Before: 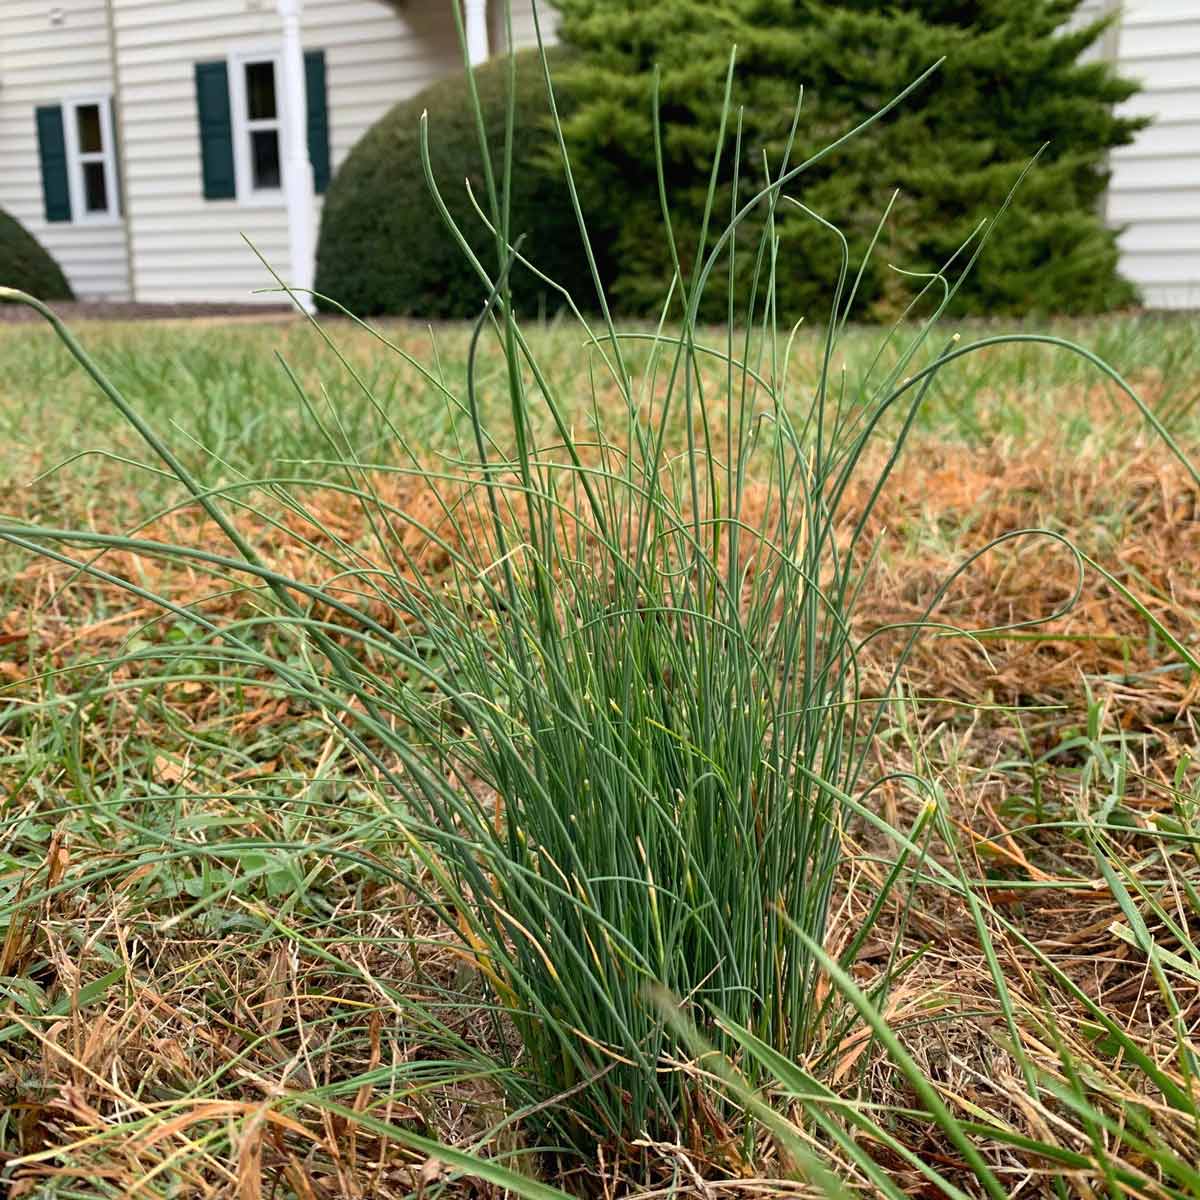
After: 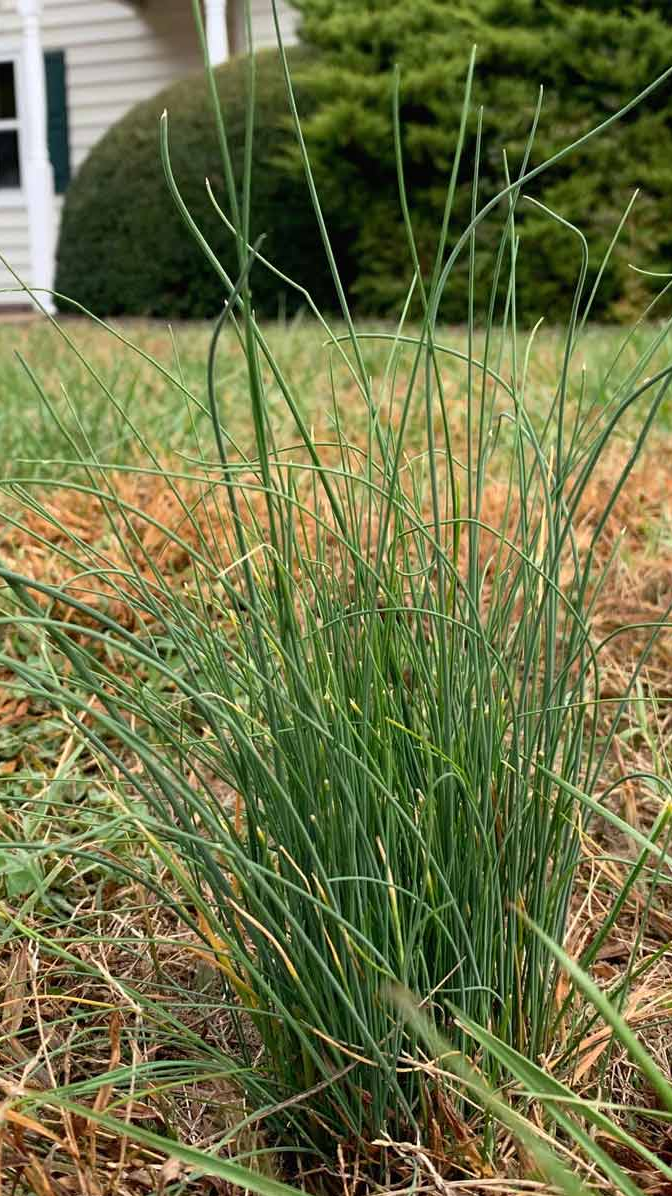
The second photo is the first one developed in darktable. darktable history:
crop: left 21.674%, right 22.086%
color balance rgb: on, module defaults
